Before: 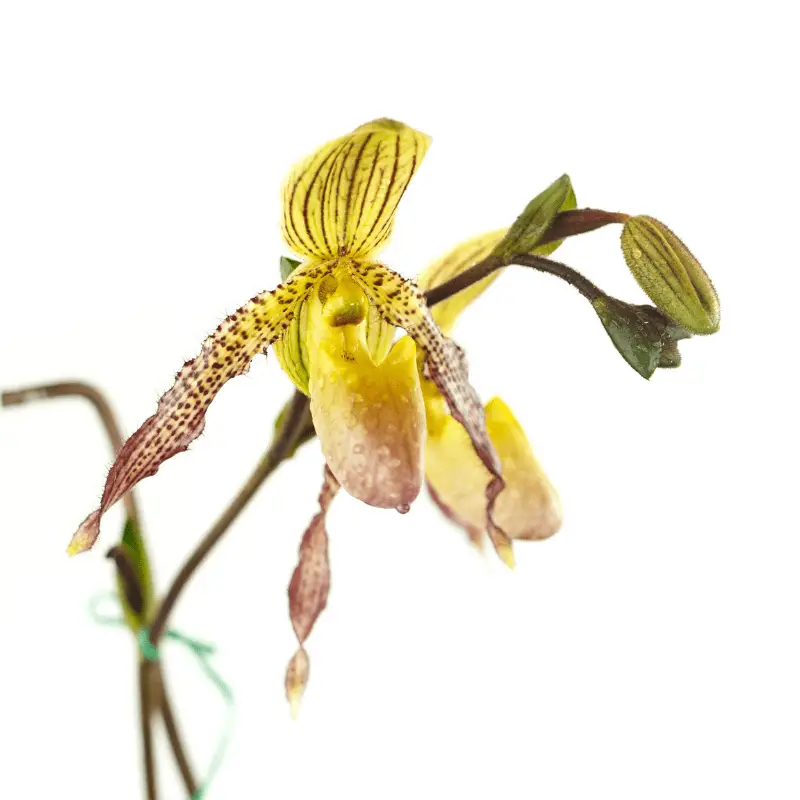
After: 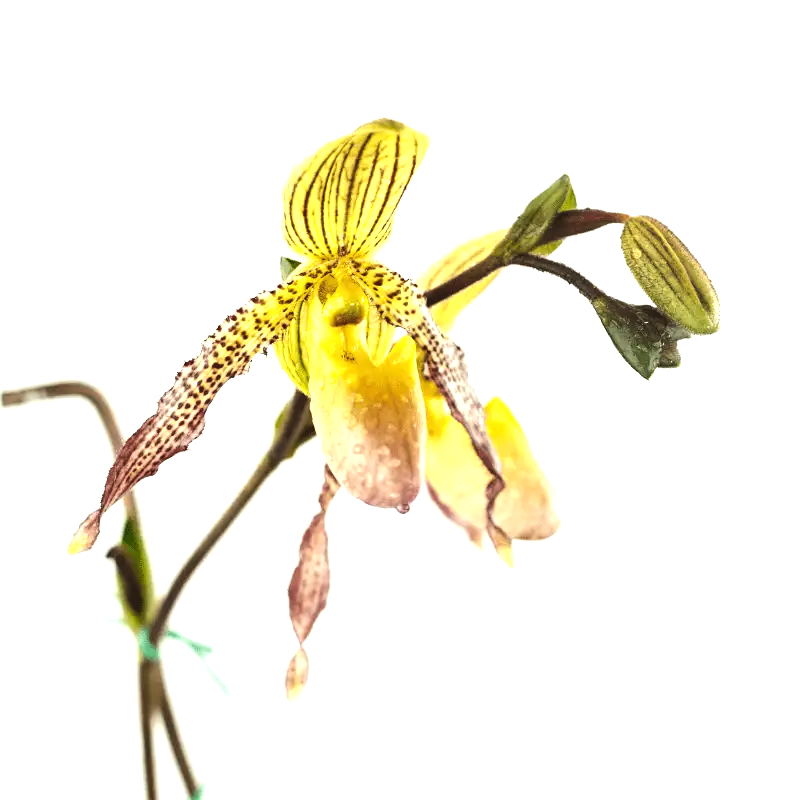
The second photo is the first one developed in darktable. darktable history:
tone equalizer: -8 EV -0.772 EV, -7 EV -0.714 EV, -6 EV -0.632 EV, -5 EV -0.394 EV, -3 EV 0.376 EV, -2 EV 0.6 EV, -1 EV 0.688 EV, +0 EV 0.759 EV, edges refinement/feathering 500, mask exposure compensation -1.57 EV, preserve details no
